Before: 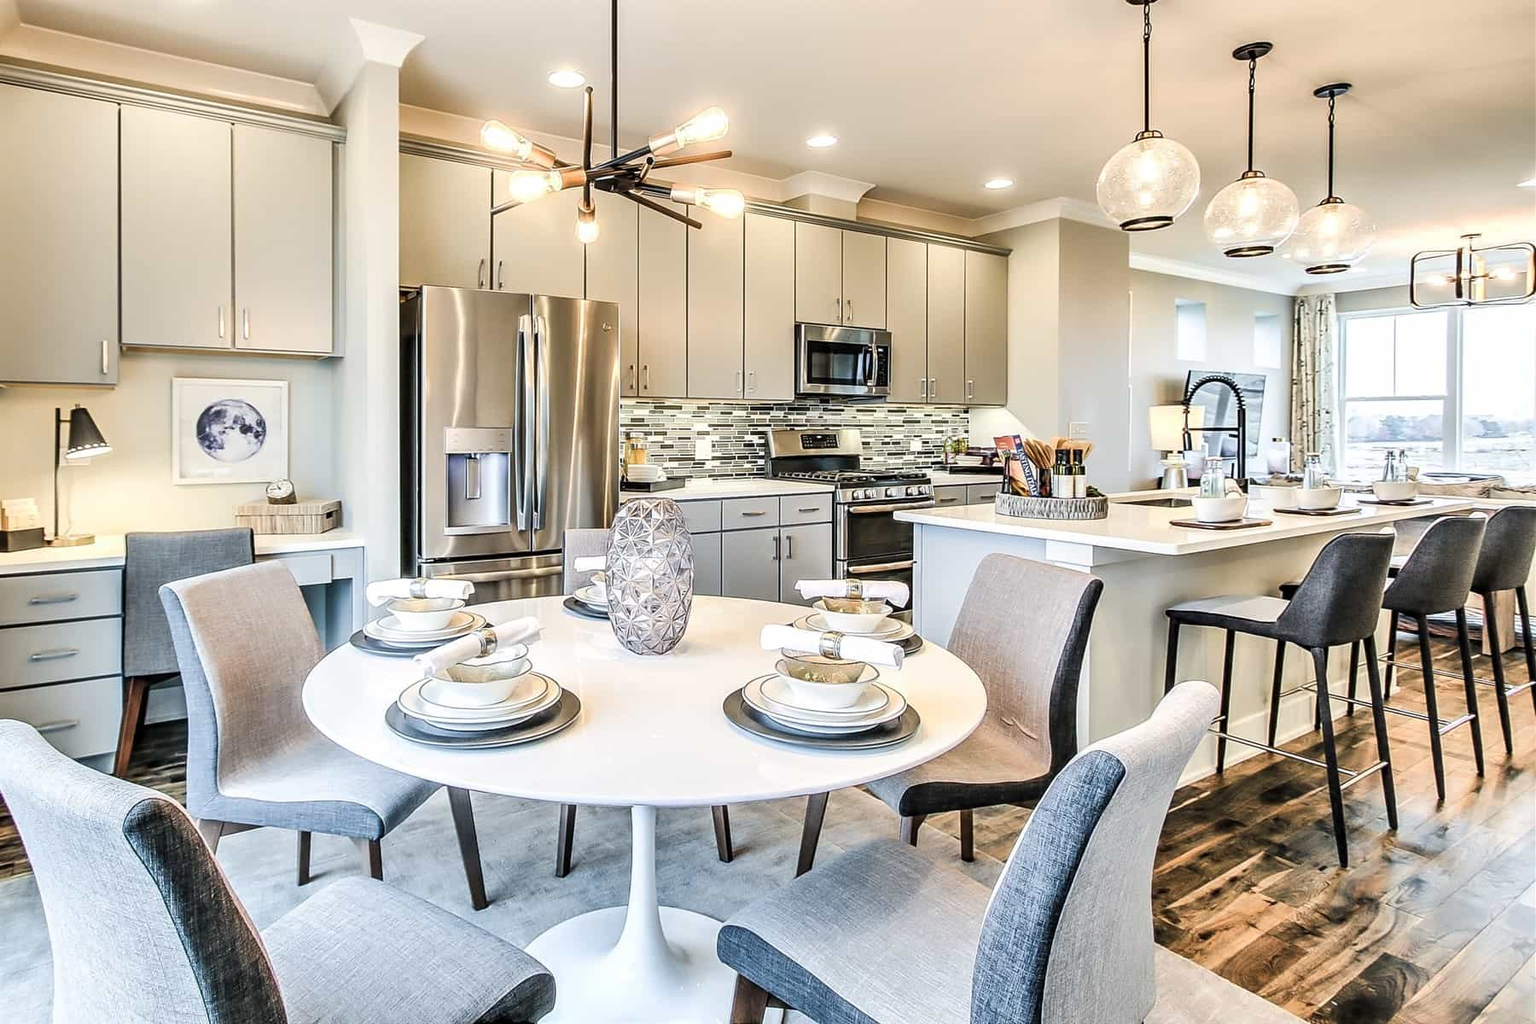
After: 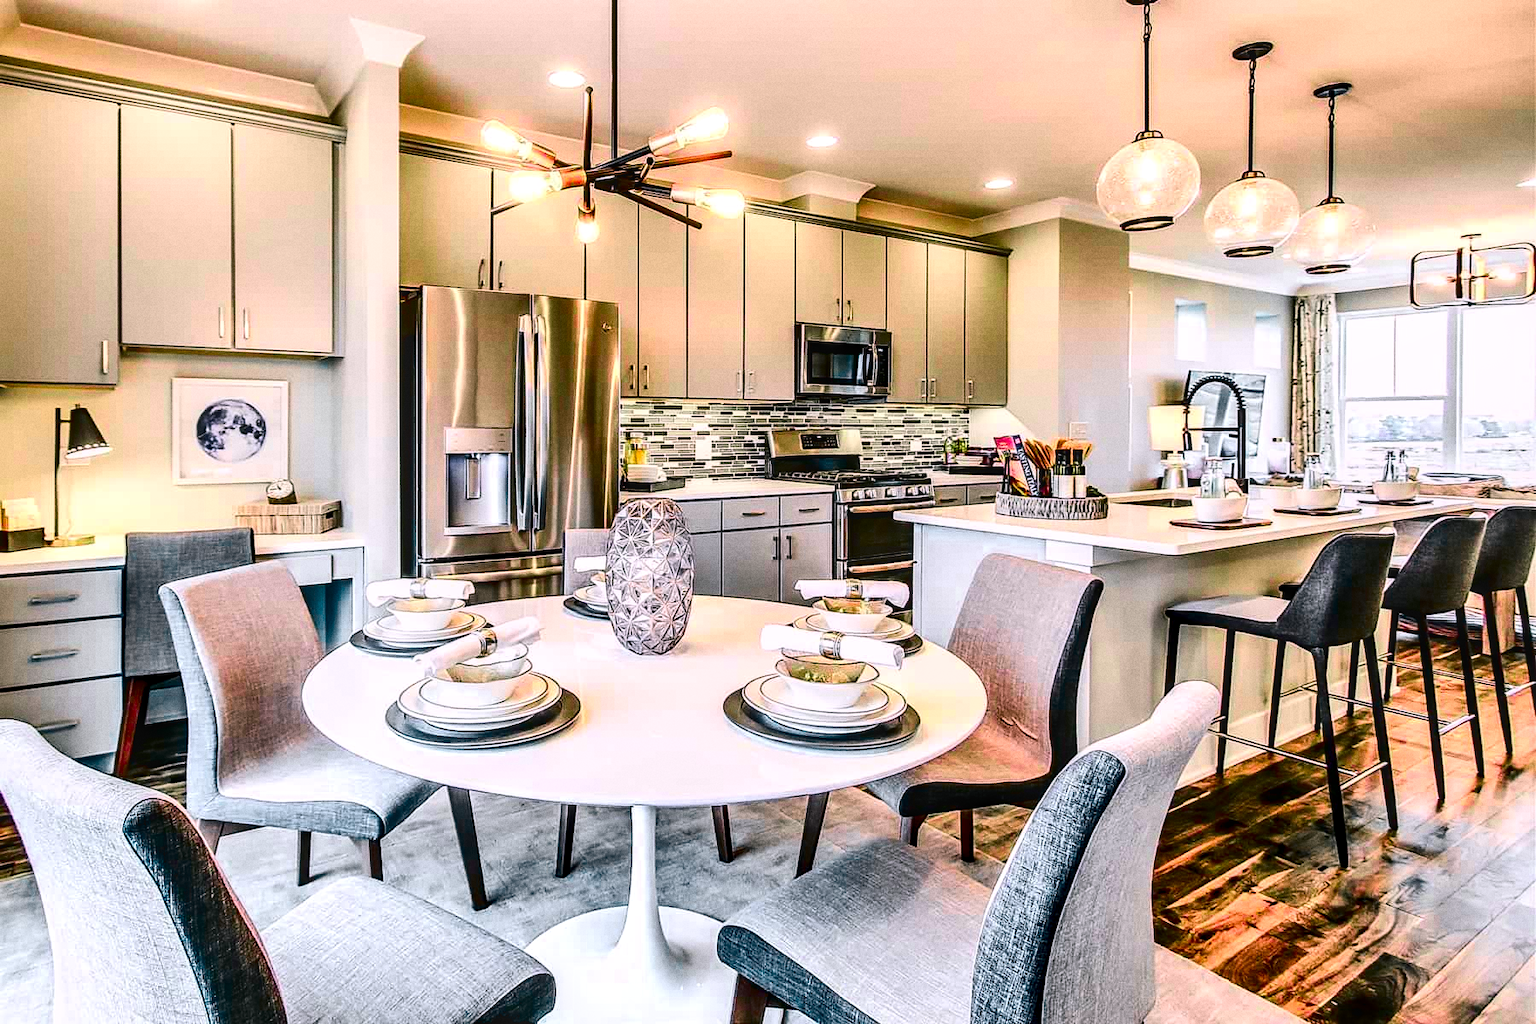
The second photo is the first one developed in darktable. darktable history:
color zones: curves: ch0 [(0, 0.533) (0.126, 0.533) (0.234, 0.533) (0.368, 0.357) (0.5, 0.5) (0.625, 0.5) (0.74, 0.637) (0.875, 0.5)]; ch1 [(0.004, 0.708) (0.129, 0.662) (0.25, 0.5) (0.375, 0.331) (0.496, 0.396) (0.625, 0.649) (0.739, 0.26) (0.875, 0.5) (1, 0.478)]; ch2 [(0, 0.409) (0.132, 0.403) (0.236, 0.558) (0.379, 0.448) (0.5, 0.5) (0.625, 0.5) (0.691, 0.39) (0.875, 0.5)]
local contrast: on, module defaults
color balance rgb: shadows lift › chroma 2%, shadows lift › hue 217.2°, power › chroma 0.25%, power › hue 60°, highlights gain › chroma 1.5%, highlights gain › hue 309.6°, global offset › luminance -0.5%, perceptual saturation grading › global saturation 15%, global vibrance 20%
contrast brightness saturation: contrast 0.24, brightness -0.24, saturation 0.14
grain: on, module defaults
